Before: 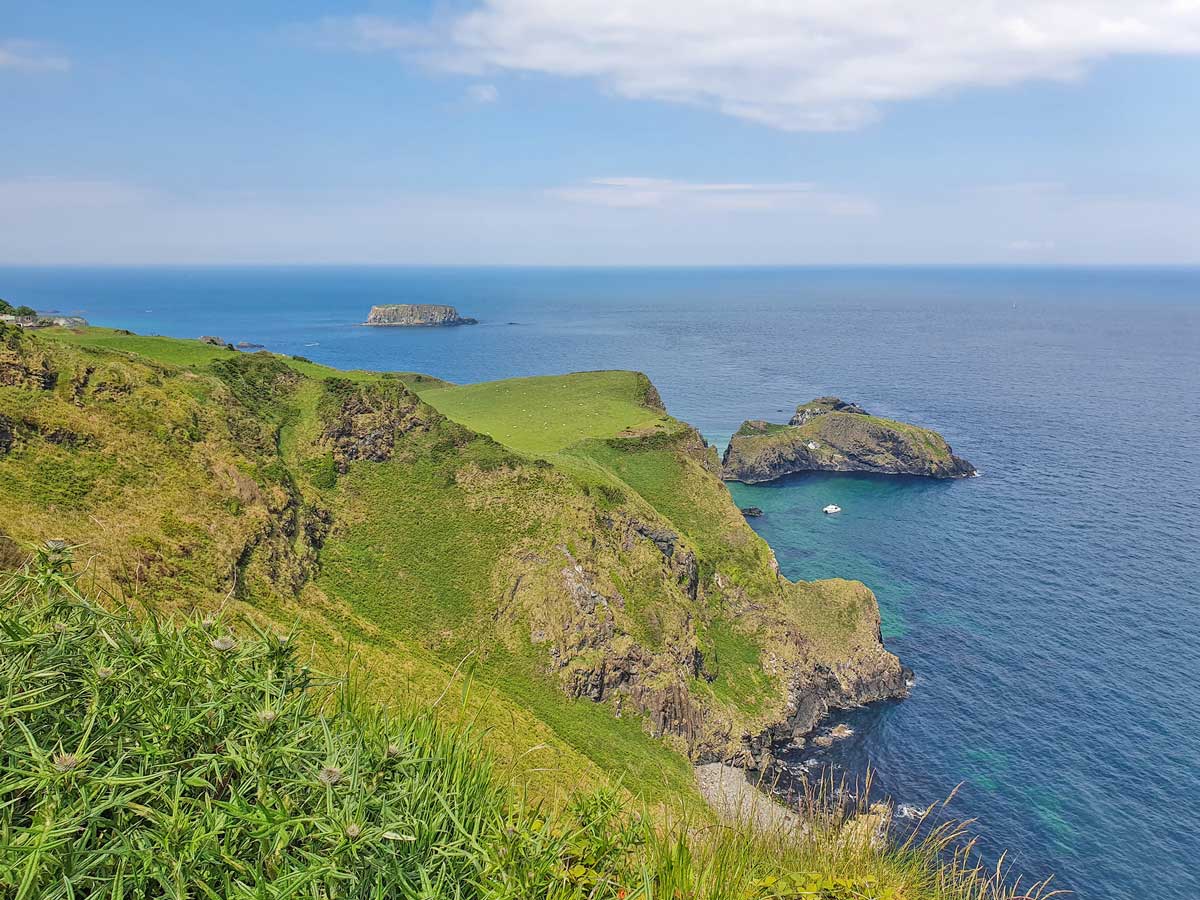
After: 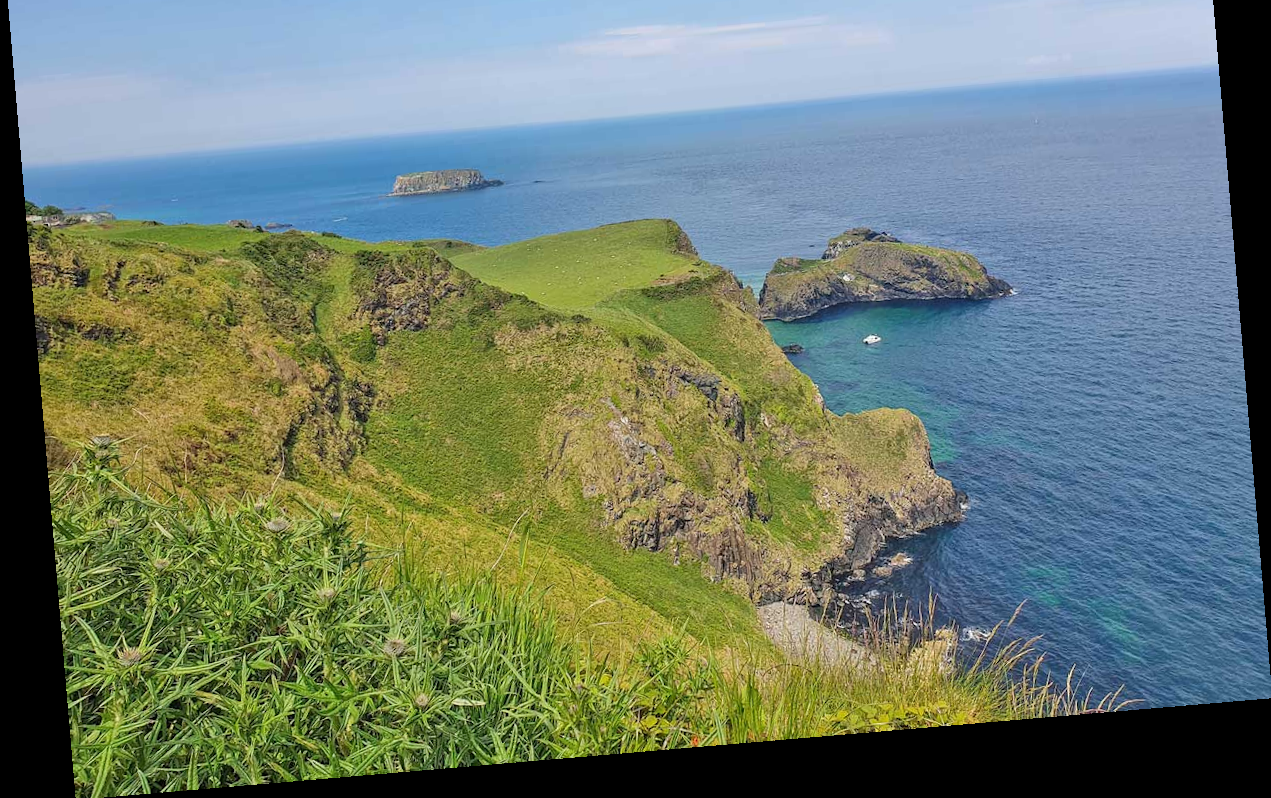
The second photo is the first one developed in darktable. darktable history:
crop and rotate: top 19.998%
rotate and perspective: rotation -4.86°, automatic cropping off
